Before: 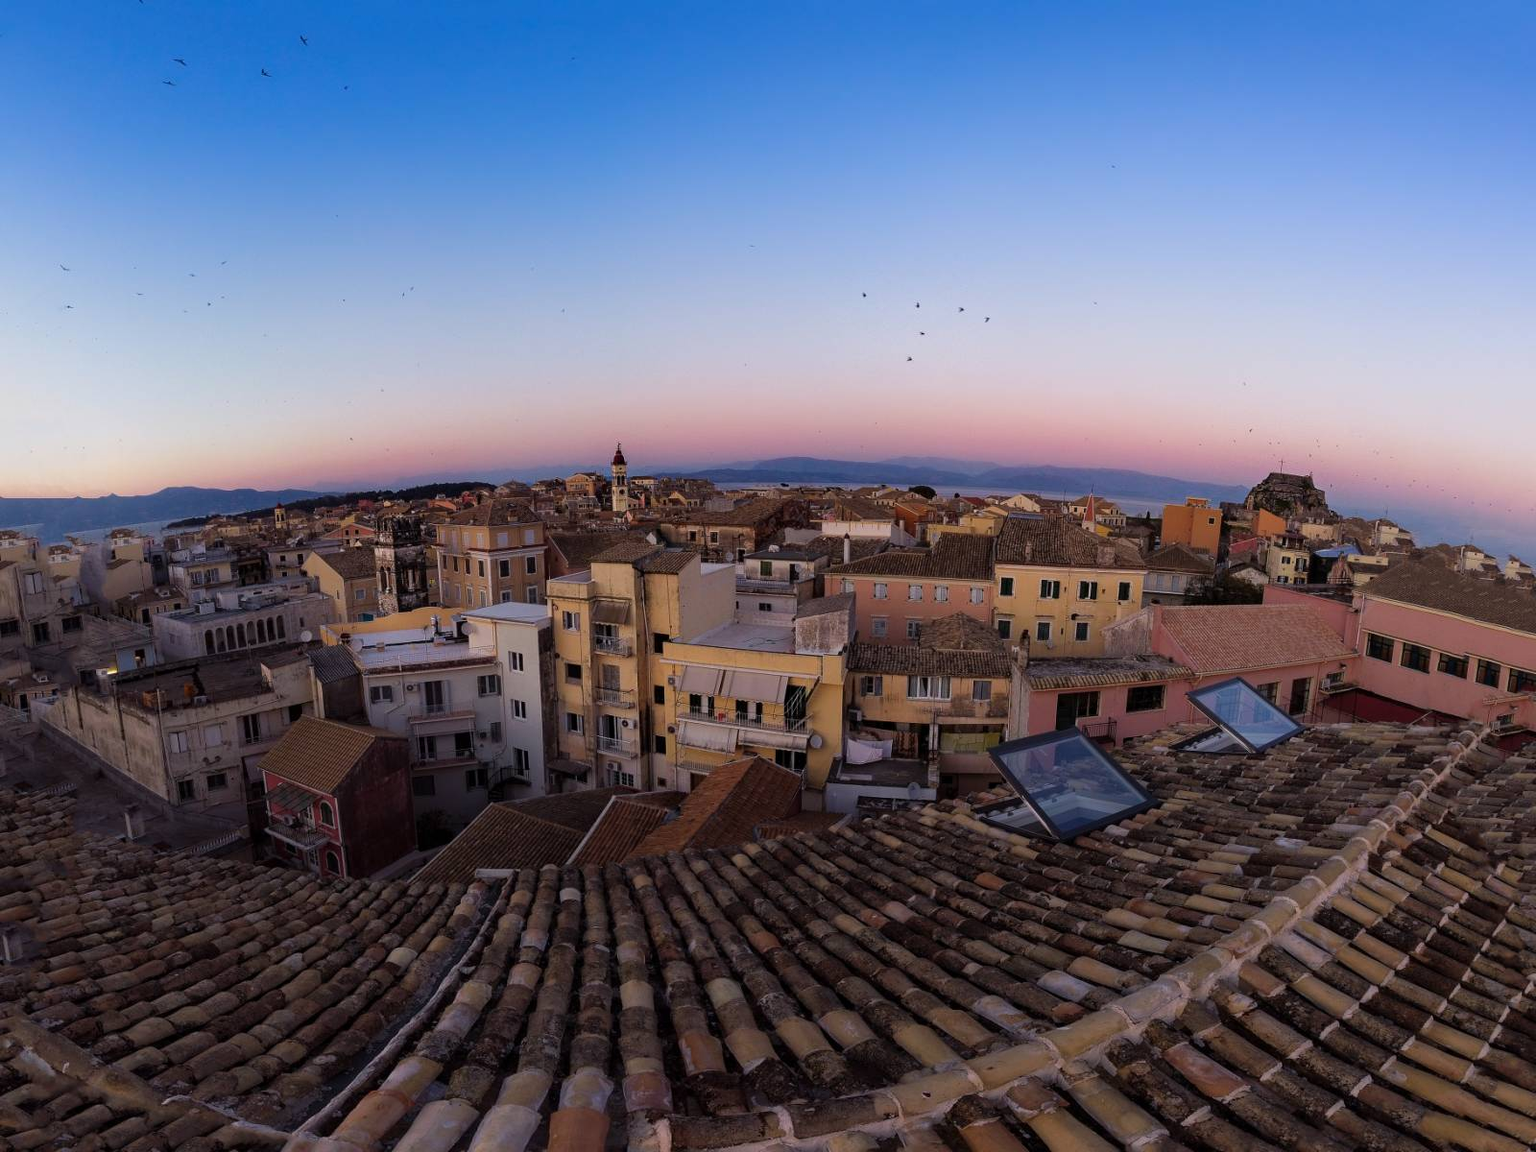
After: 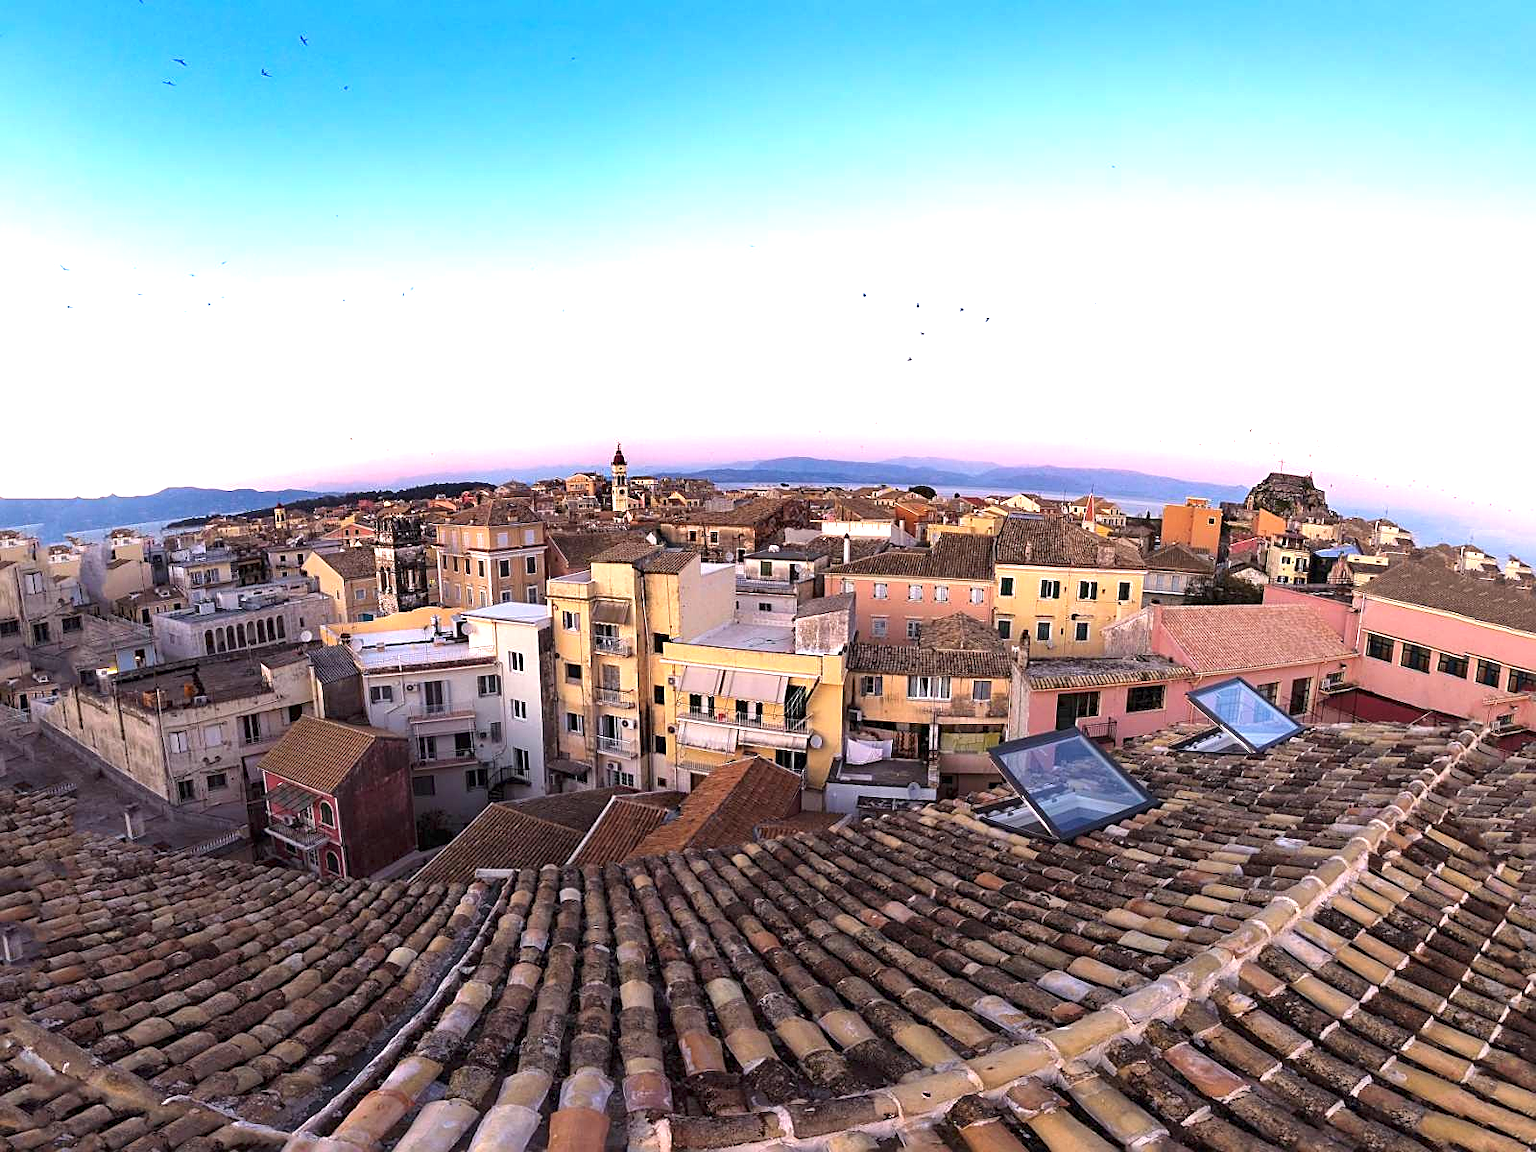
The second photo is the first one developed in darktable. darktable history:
exposure: black level correction 0, exposure 1.743 EV, compensate highlight preservation false
sharpen: on, module defaults
